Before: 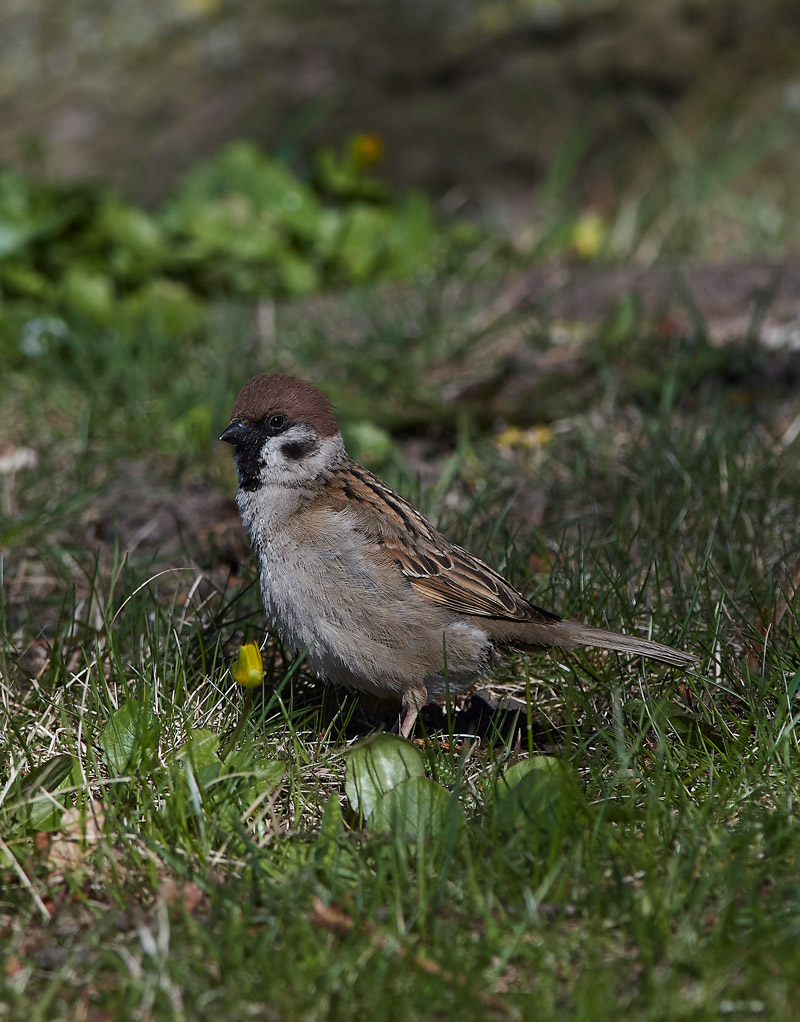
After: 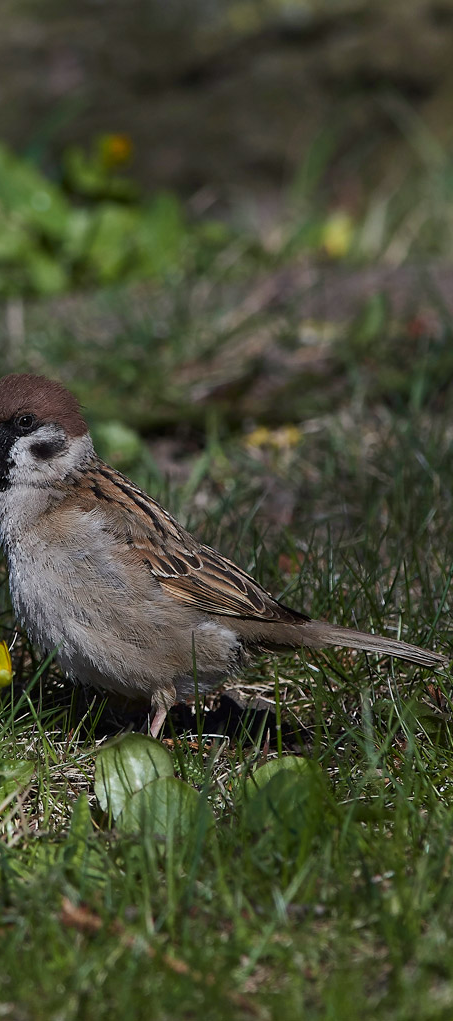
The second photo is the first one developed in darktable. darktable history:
crop: left 31.483%, top 0.022%, right 11.776%
